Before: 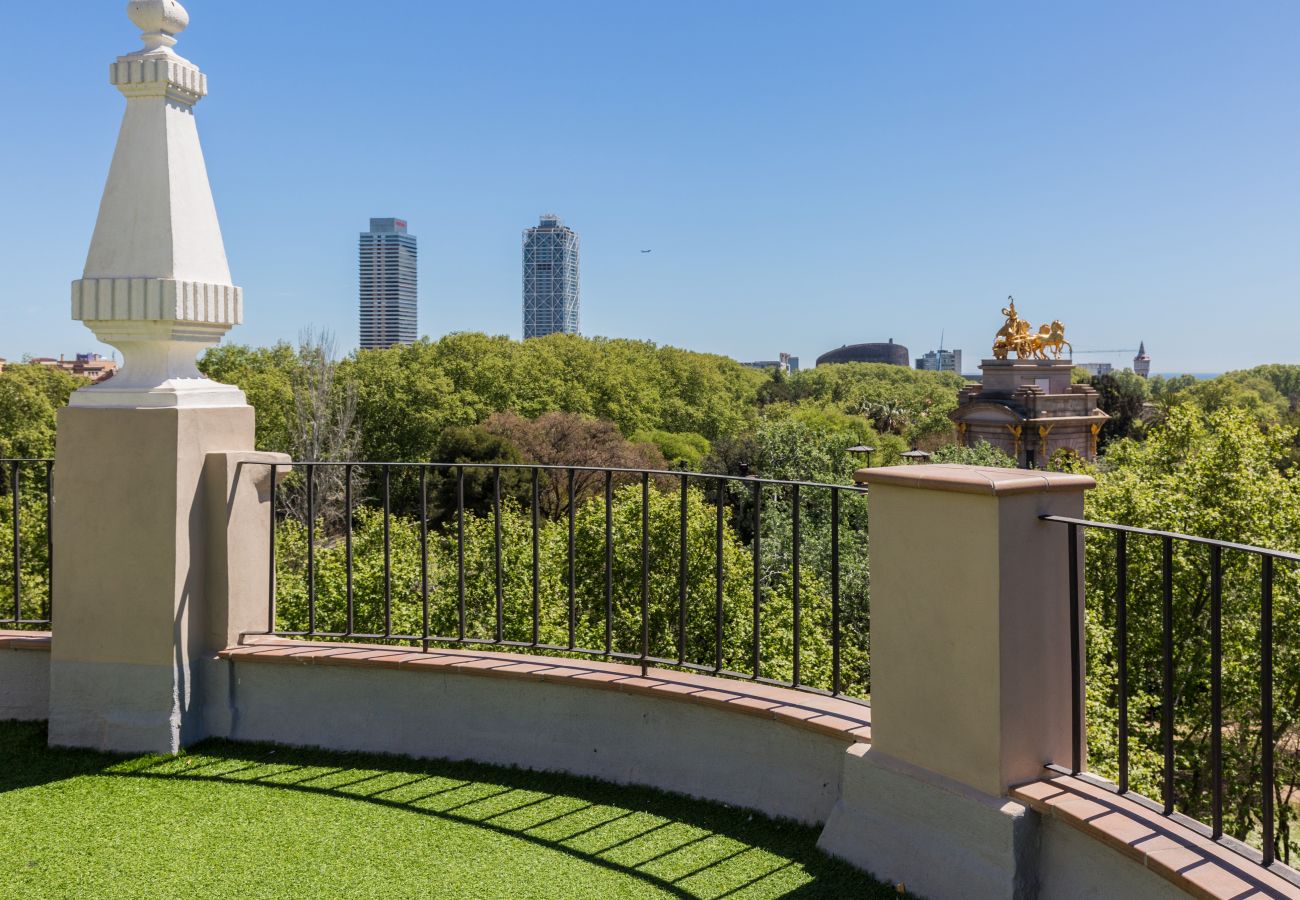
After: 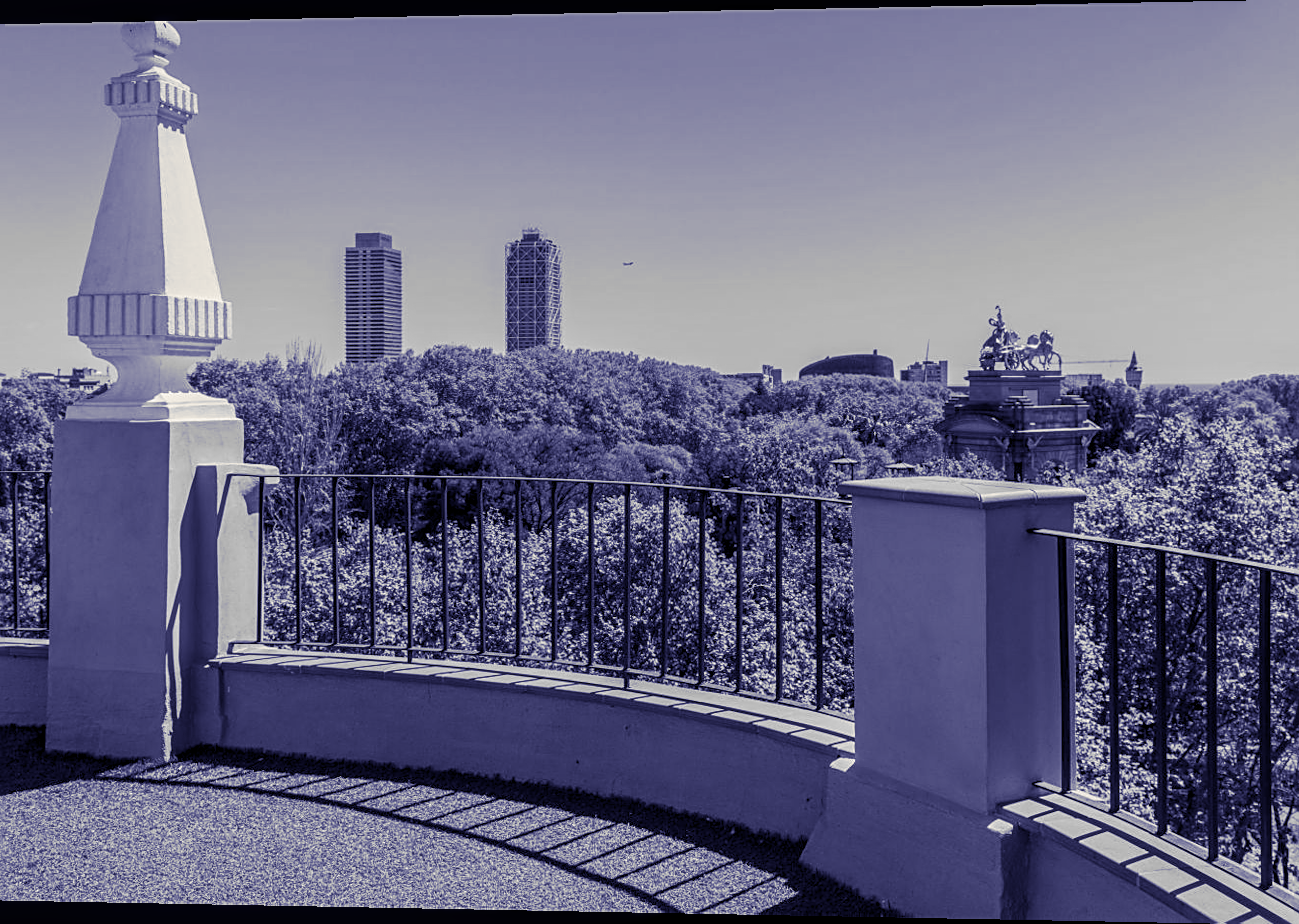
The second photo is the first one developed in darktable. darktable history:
rotate and perspective: lens shift (horizontal) -0.055, automatic cropping off
exposure: exposure -0.021 EV, compensate highlight preservation false
split-toning: shadows › hue 242.67°, shadows › saturation 0.733, highlights › hue 45.33°, highlights › saturation 0.667, balance -53.304, compress 21.15%
color balance rgb: shadows lift › chroma 1%, shadows lift › hue 113°, highlights gain › chroma 0.2%, highlights gain › hue 333°, perceptual saturation grading › global saturation 20%, perceptual saturation grading › highlights -50%, perceptual saturation grading › shadows 25%, contrast -10%
sharpen: on, module defaults
local contrast: on, module defaults
contrast brightness saturation: saturation -0.05
monochrome: on, module defaults
